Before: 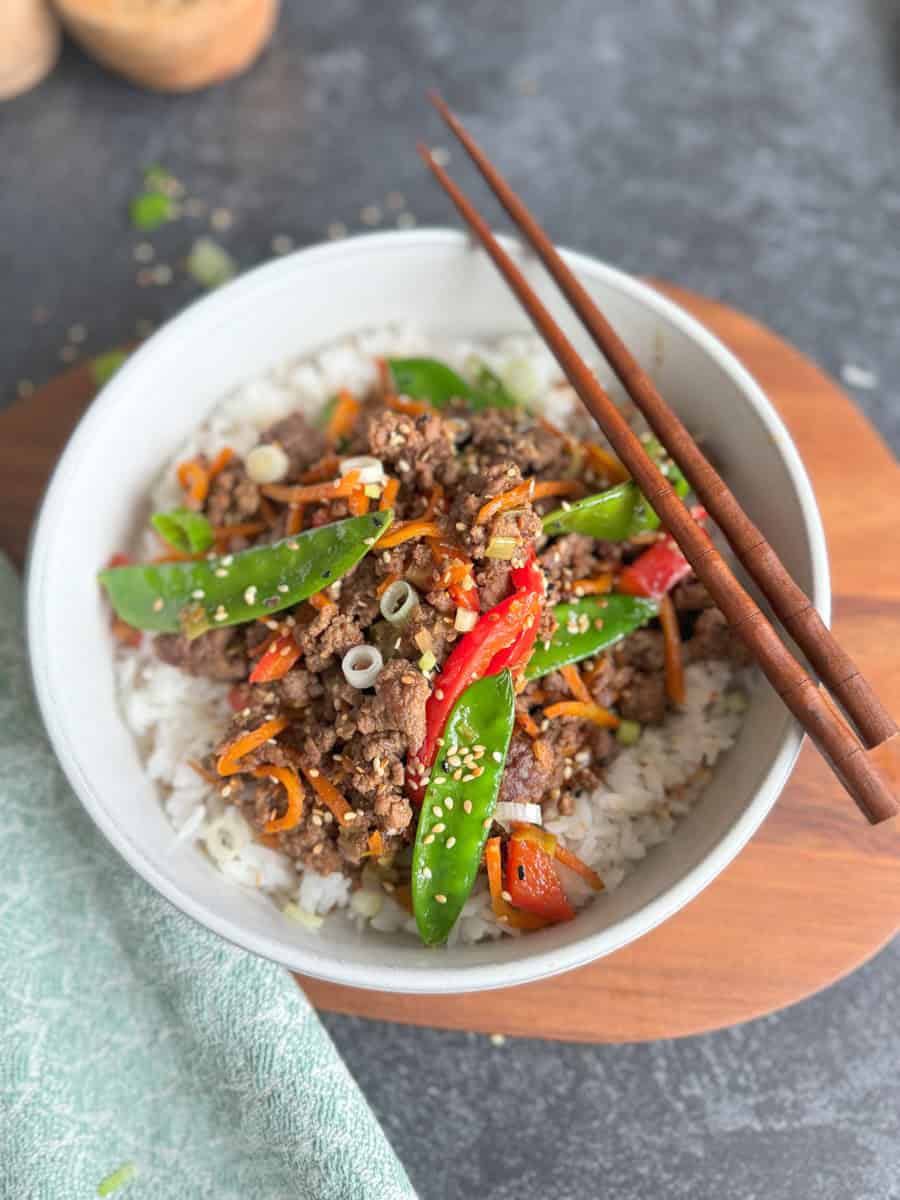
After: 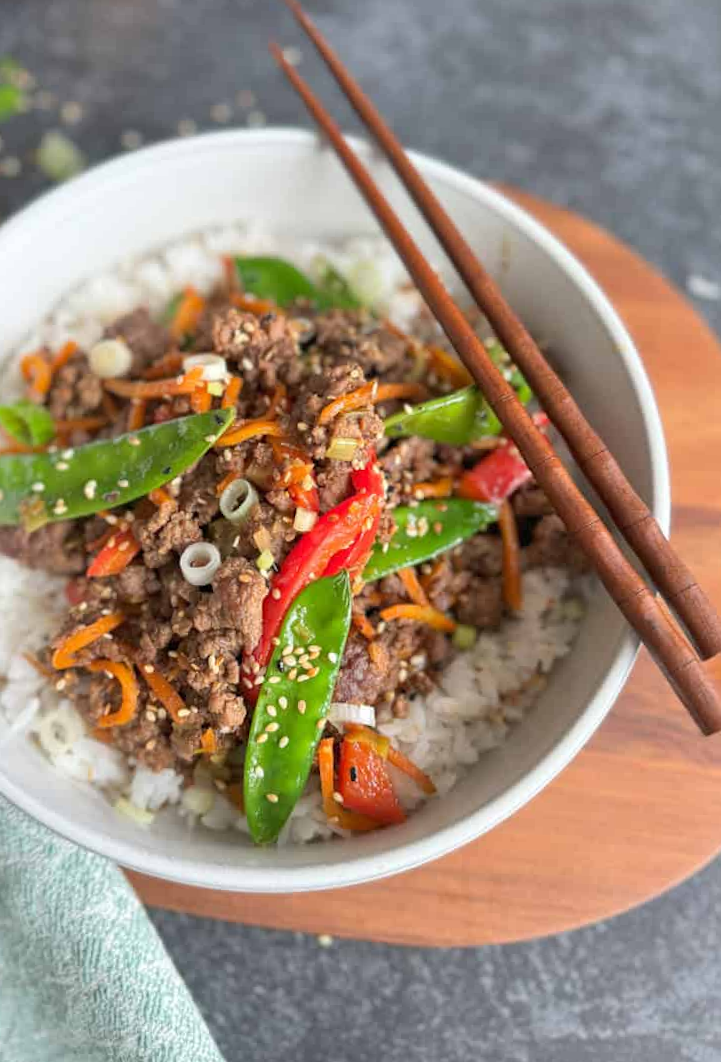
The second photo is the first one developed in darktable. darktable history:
crop and rotate: left 17.959%, top 5.771%, right 1.742%
rotate and perspective: rotation 1.57°, crop left 0.018, crop right 0.982, crop top 0.039, crop bottom 0.961
